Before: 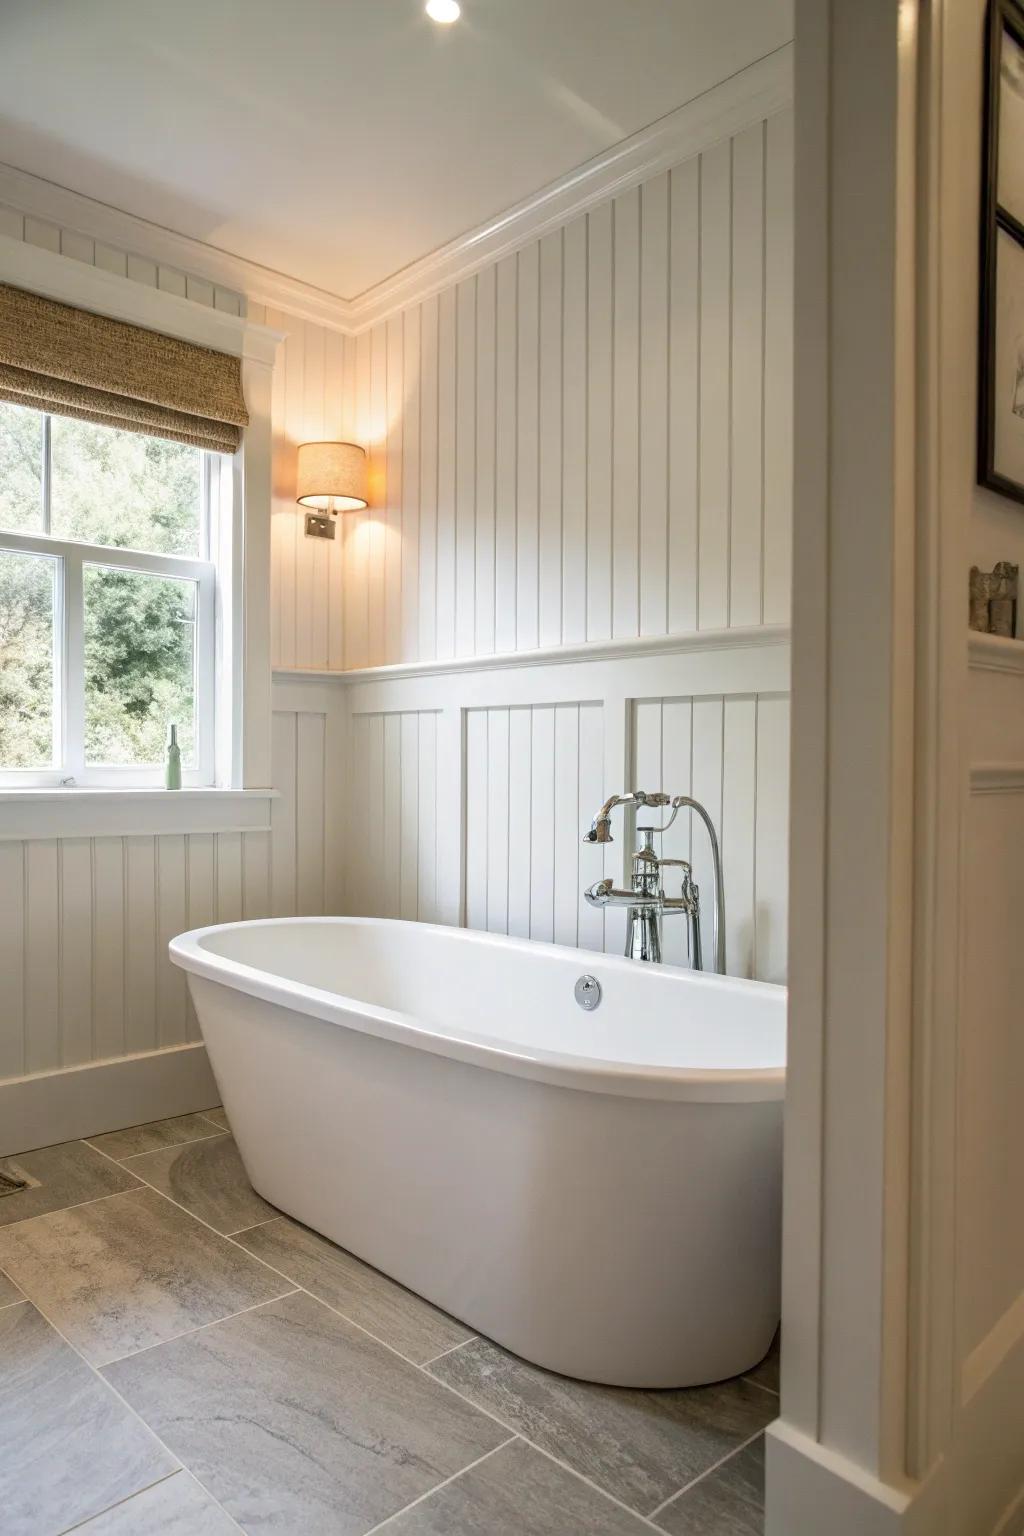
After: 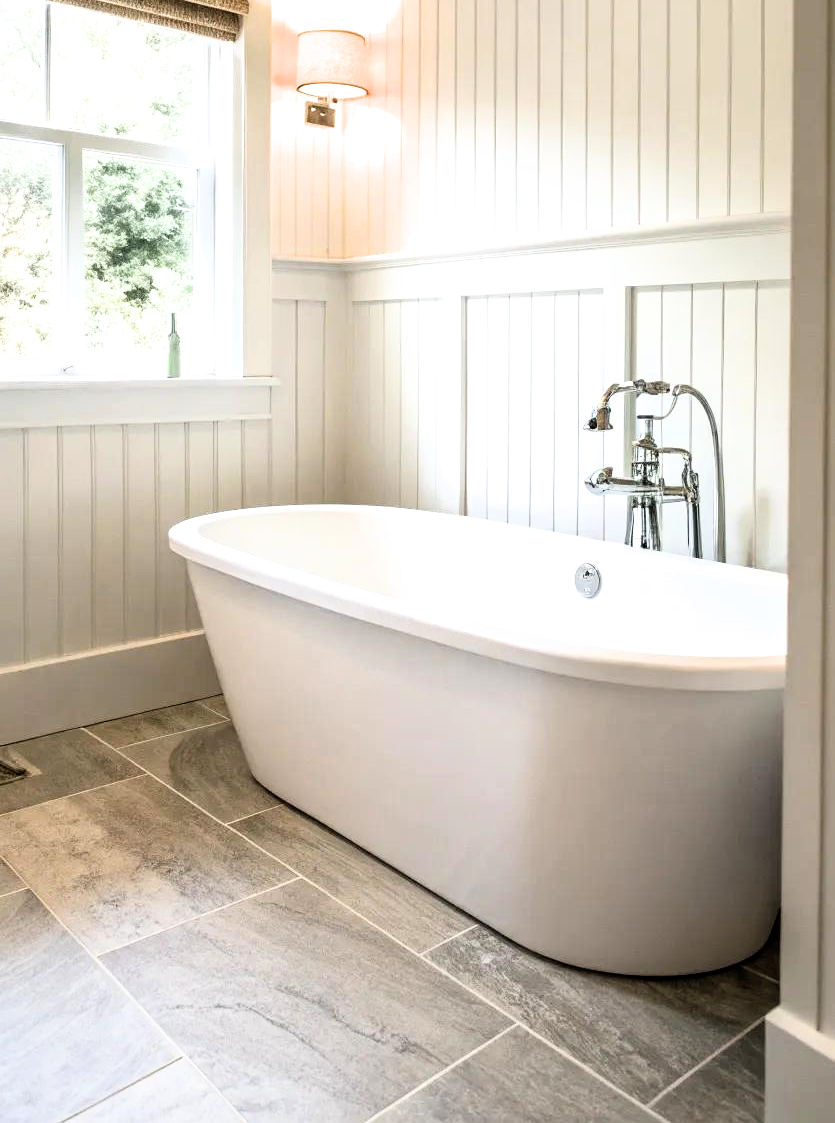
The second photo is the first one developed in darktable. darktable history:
shadows and highlights: radius 329.92, shadows 54.43, highlights -99.96, compress 94.51%, soften with gaussian
crop: top 26.853%, right 18.026%
exposure: black level correction 0, exposure 0.499 EV, compensate highlight preservation false
filmic rgb: black relative exposure -6.37 EV, white relative exposure 2.43 EV, target white luminance 99.886%, hardness 5.28, latitude 0.483%, contrast 1.433, highlights saturation mix 2.66%
